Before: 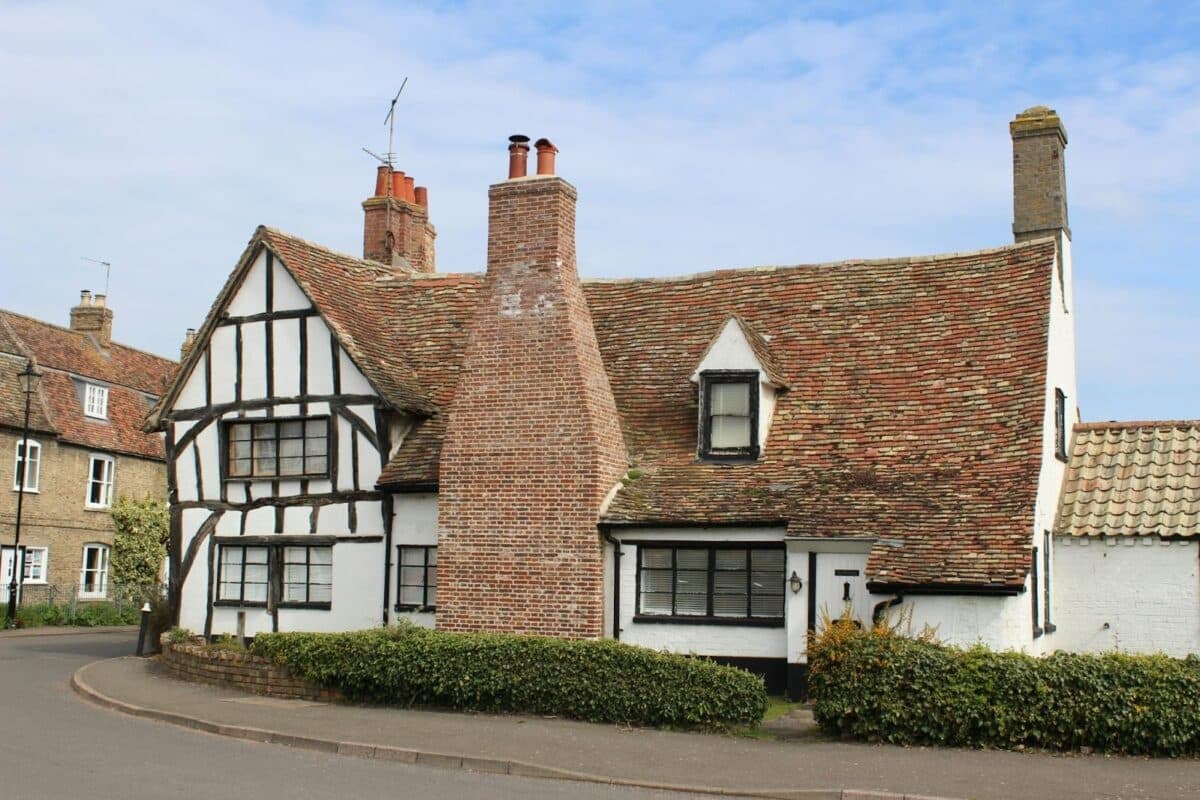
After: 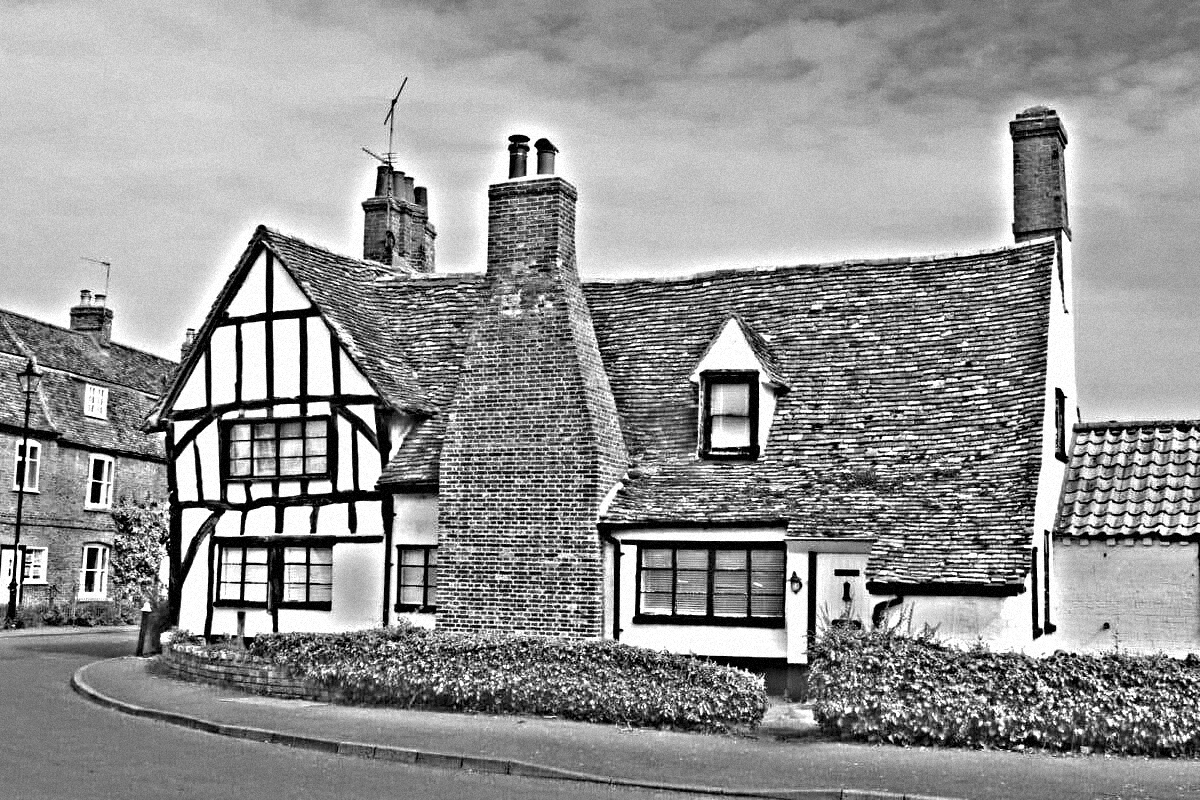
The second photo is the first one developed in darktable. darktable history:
highpass: on, module defaults
exposure: black level correction 0, exposure 1.1 EV, compensate exposure bias true, compensate highlight preservation false
grain: mid-tones bias 0%
